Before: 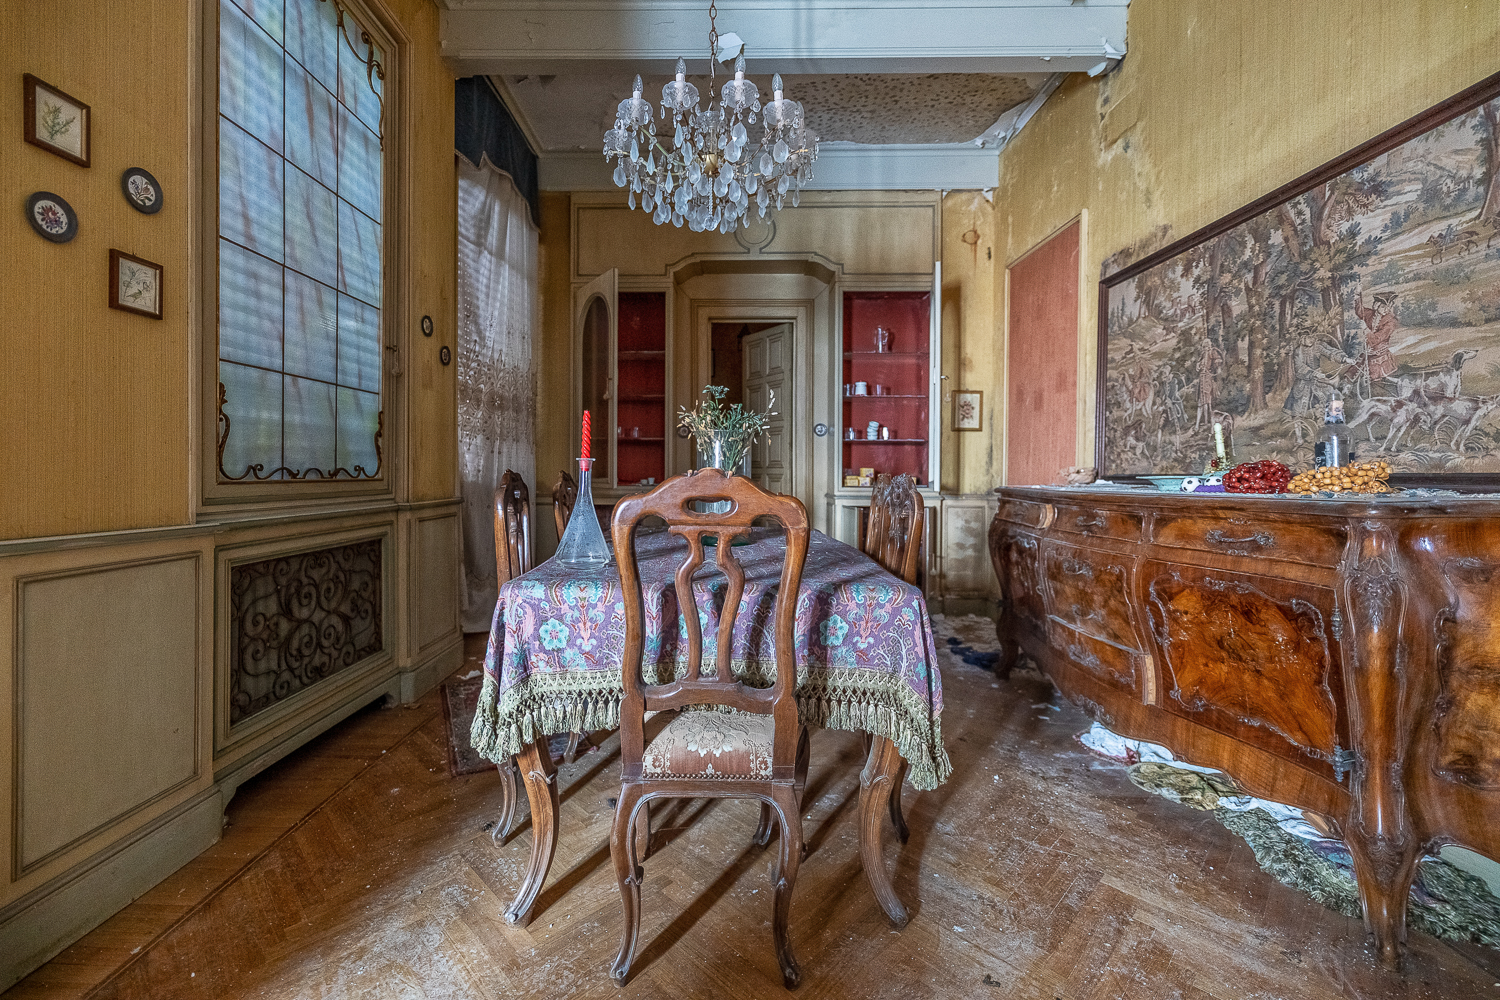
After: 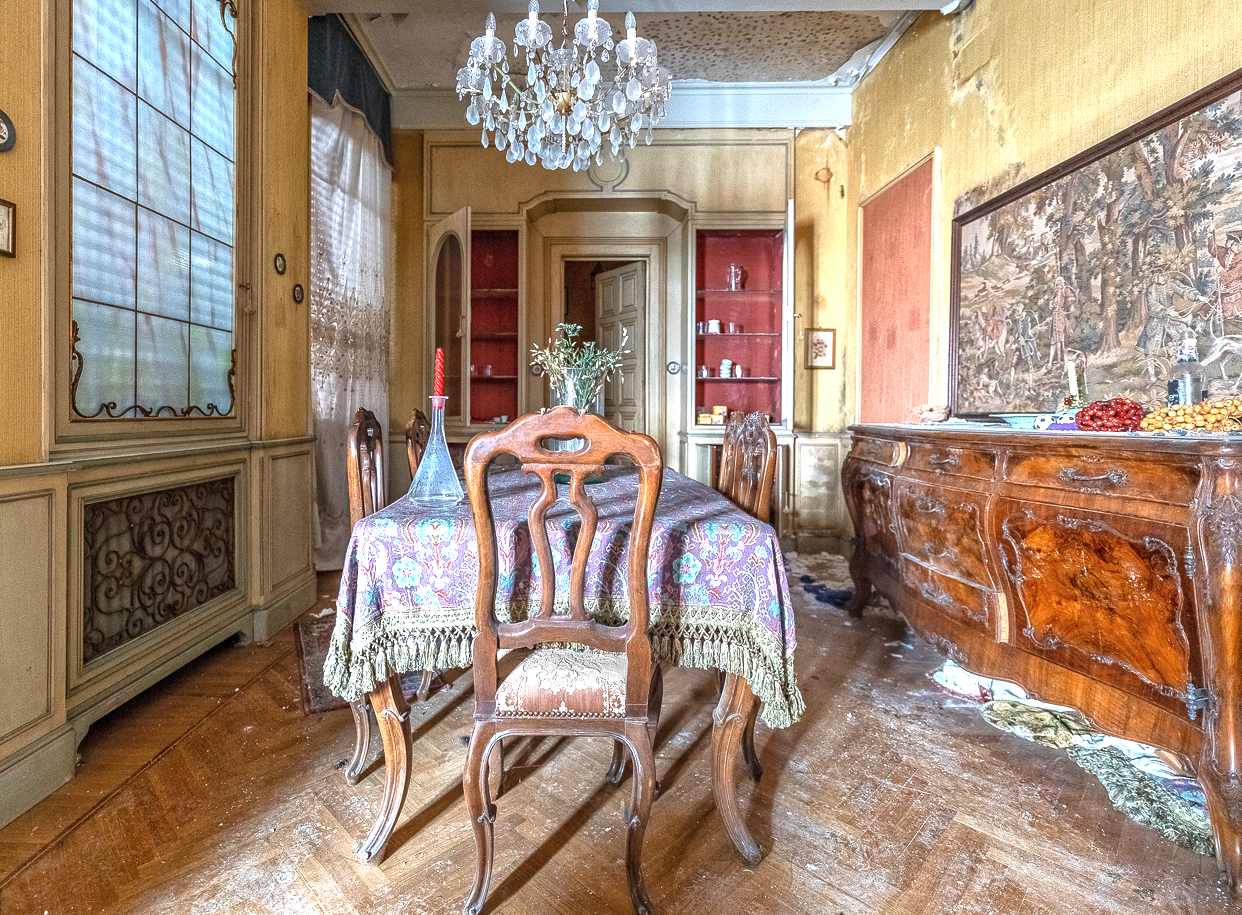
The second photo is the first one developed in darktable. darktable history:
crop: left 9.807%, top 6.259%, right 7.334%, bottom 2.177%
exposure: black level correction 0, exposure 1.1 EV, compensate highlight preservation false
